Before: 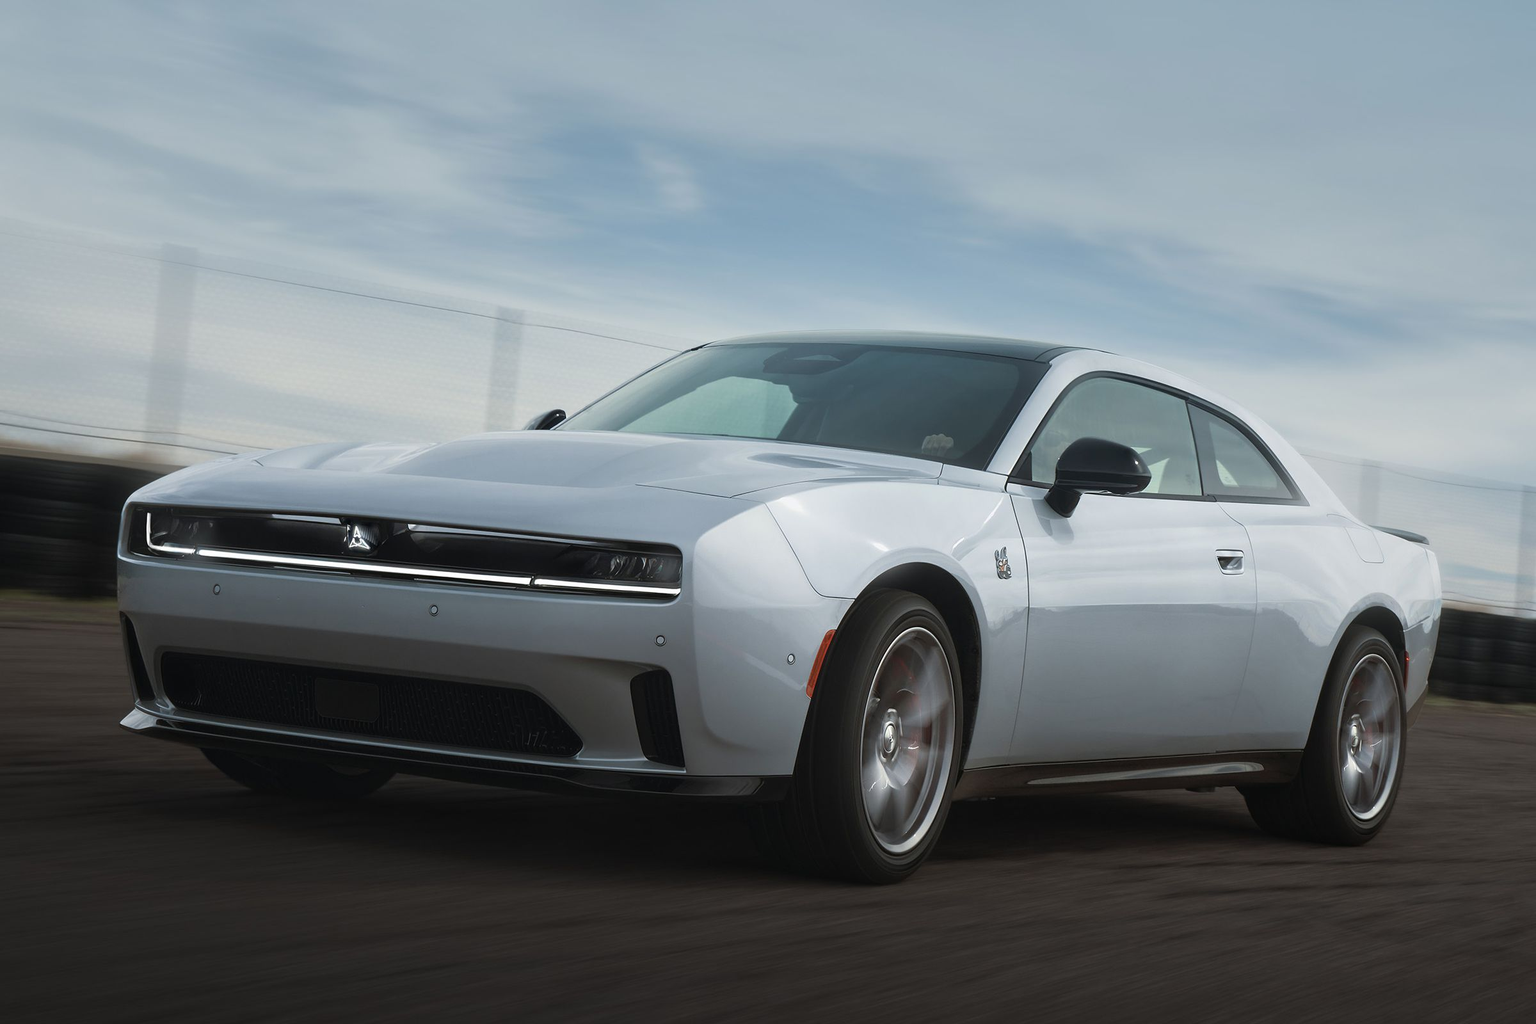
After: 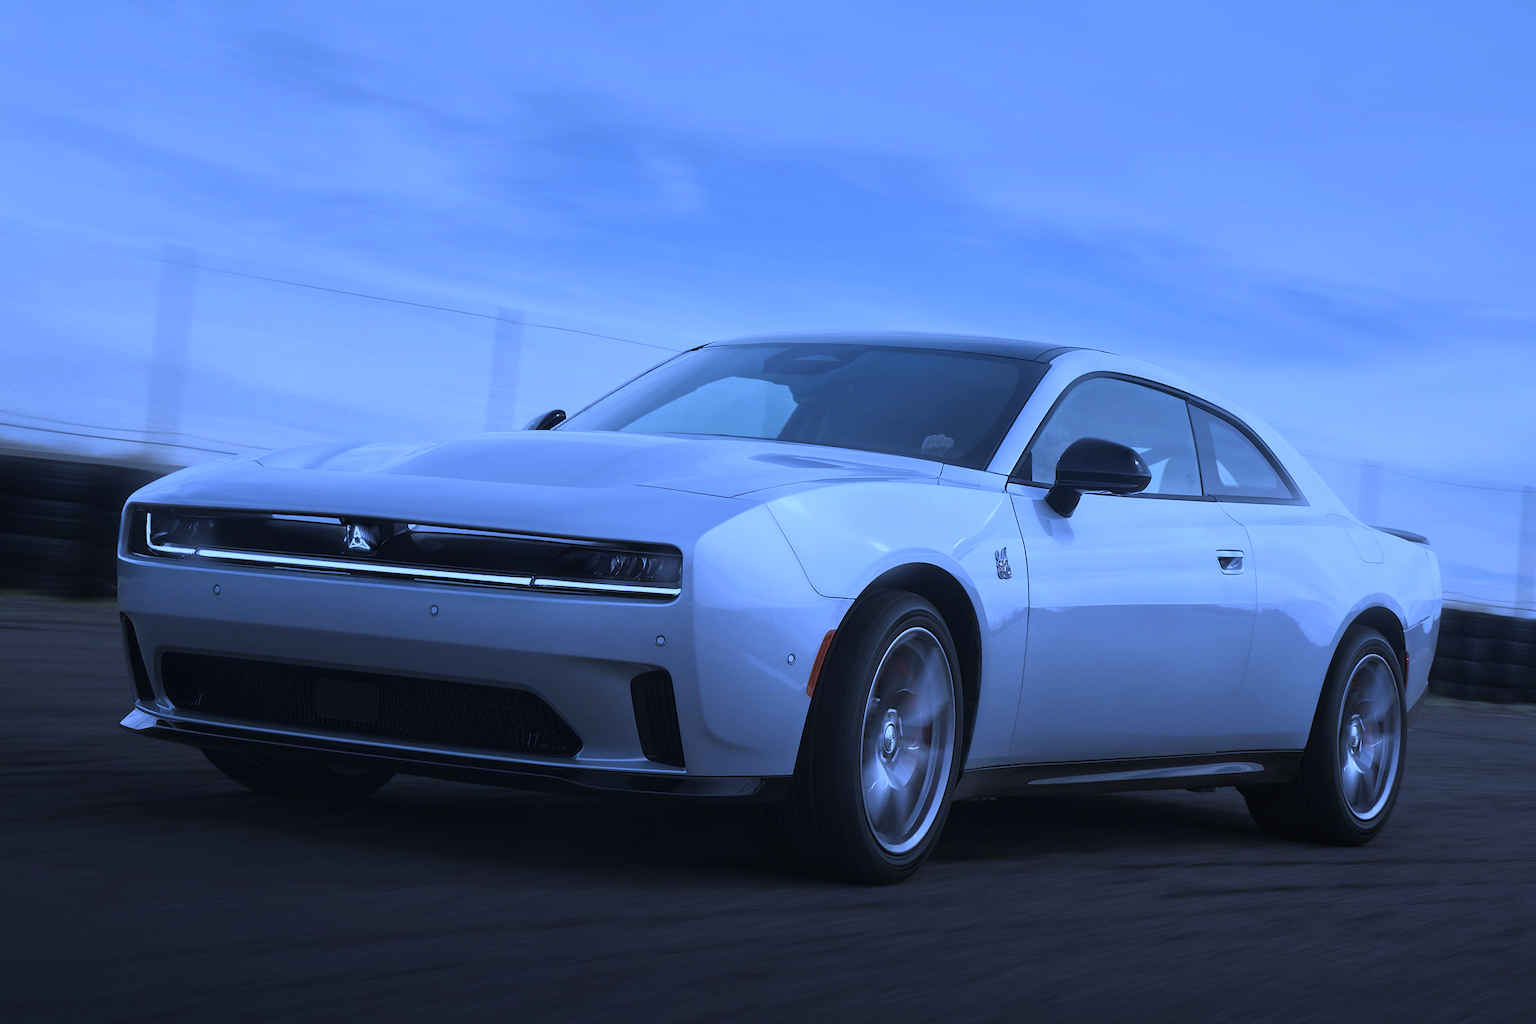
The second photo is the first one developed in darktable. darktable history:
exposure: exposure -0.36 EV, compensate highlight preservation false
white balance: red 0.766, blue 1.537
